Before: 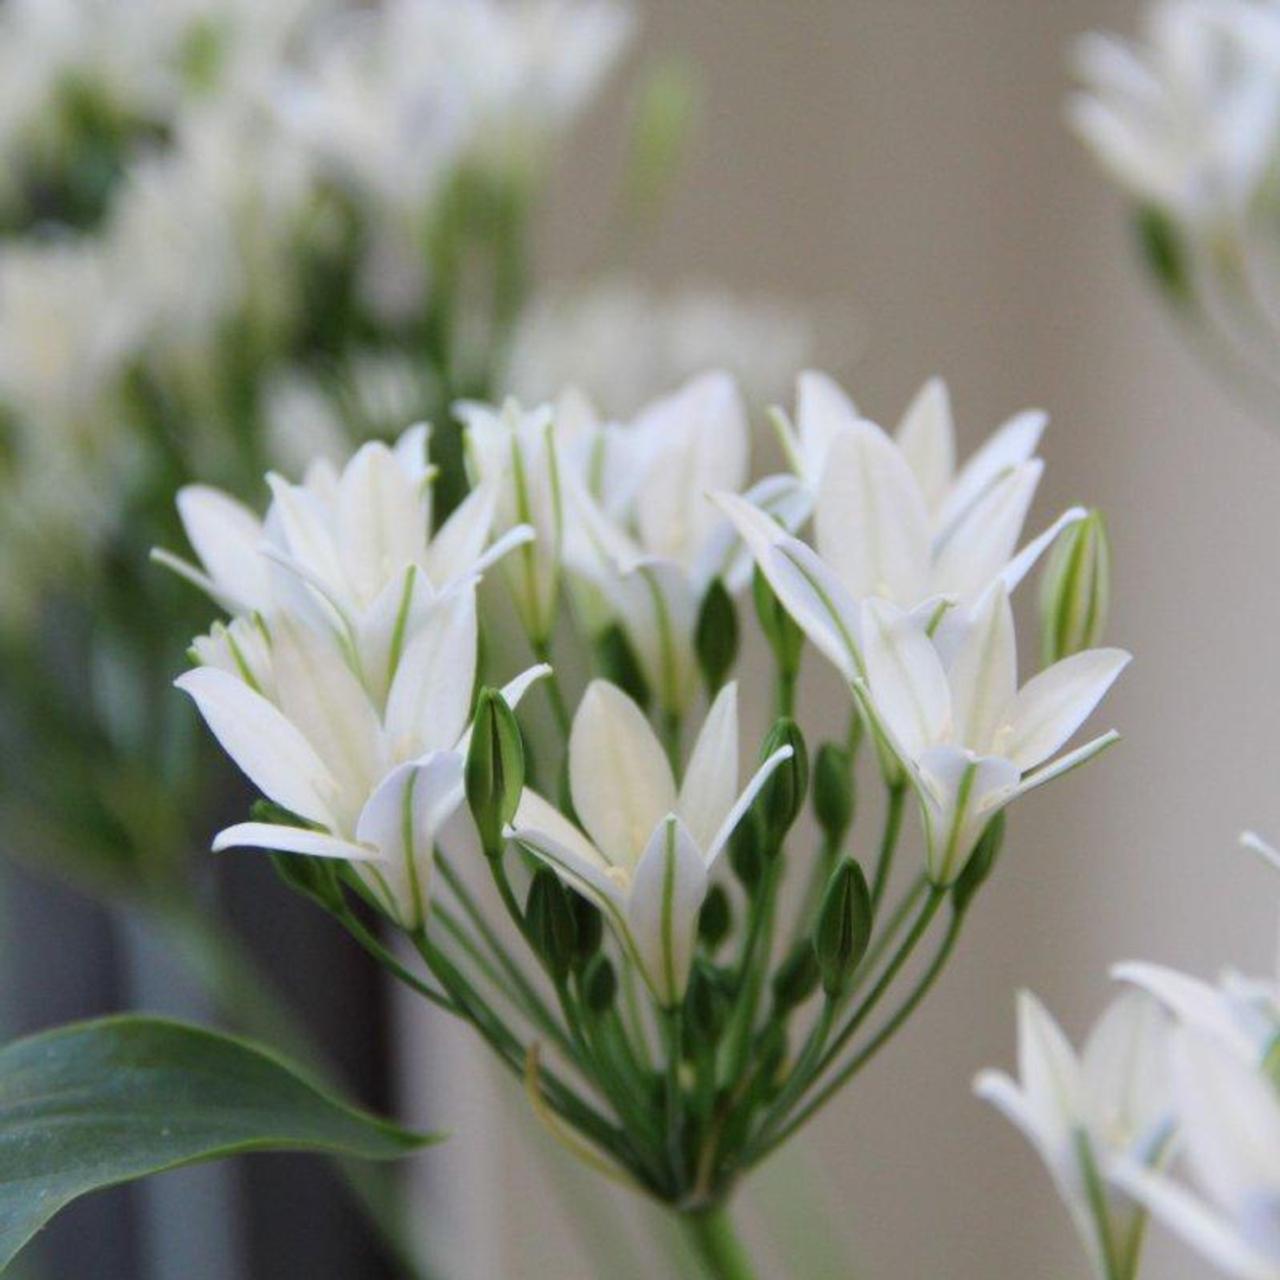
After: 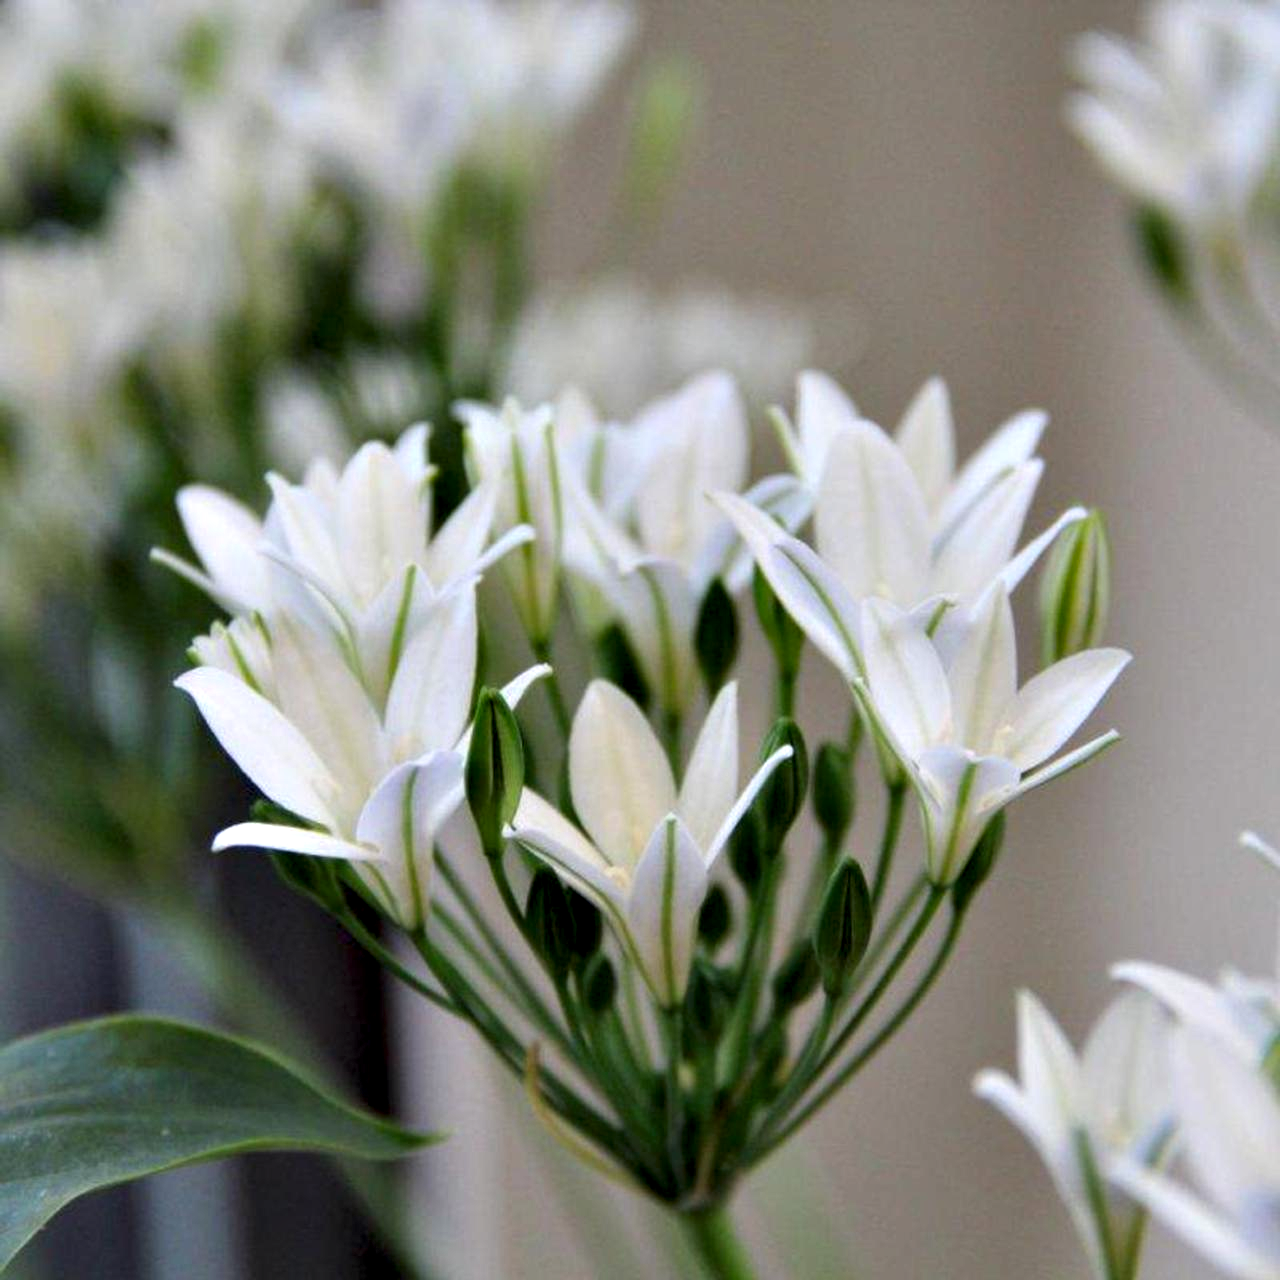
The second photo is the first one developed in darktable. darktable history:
exposure: exposure -0.07 EV, compensate exposure bias true, compensate highlight preservation false
contrast equalizer: octaves 7, y [[0.6 ×6], [0.55 ×6], [0 ×6], [0 ×6], [0 ×6]]
